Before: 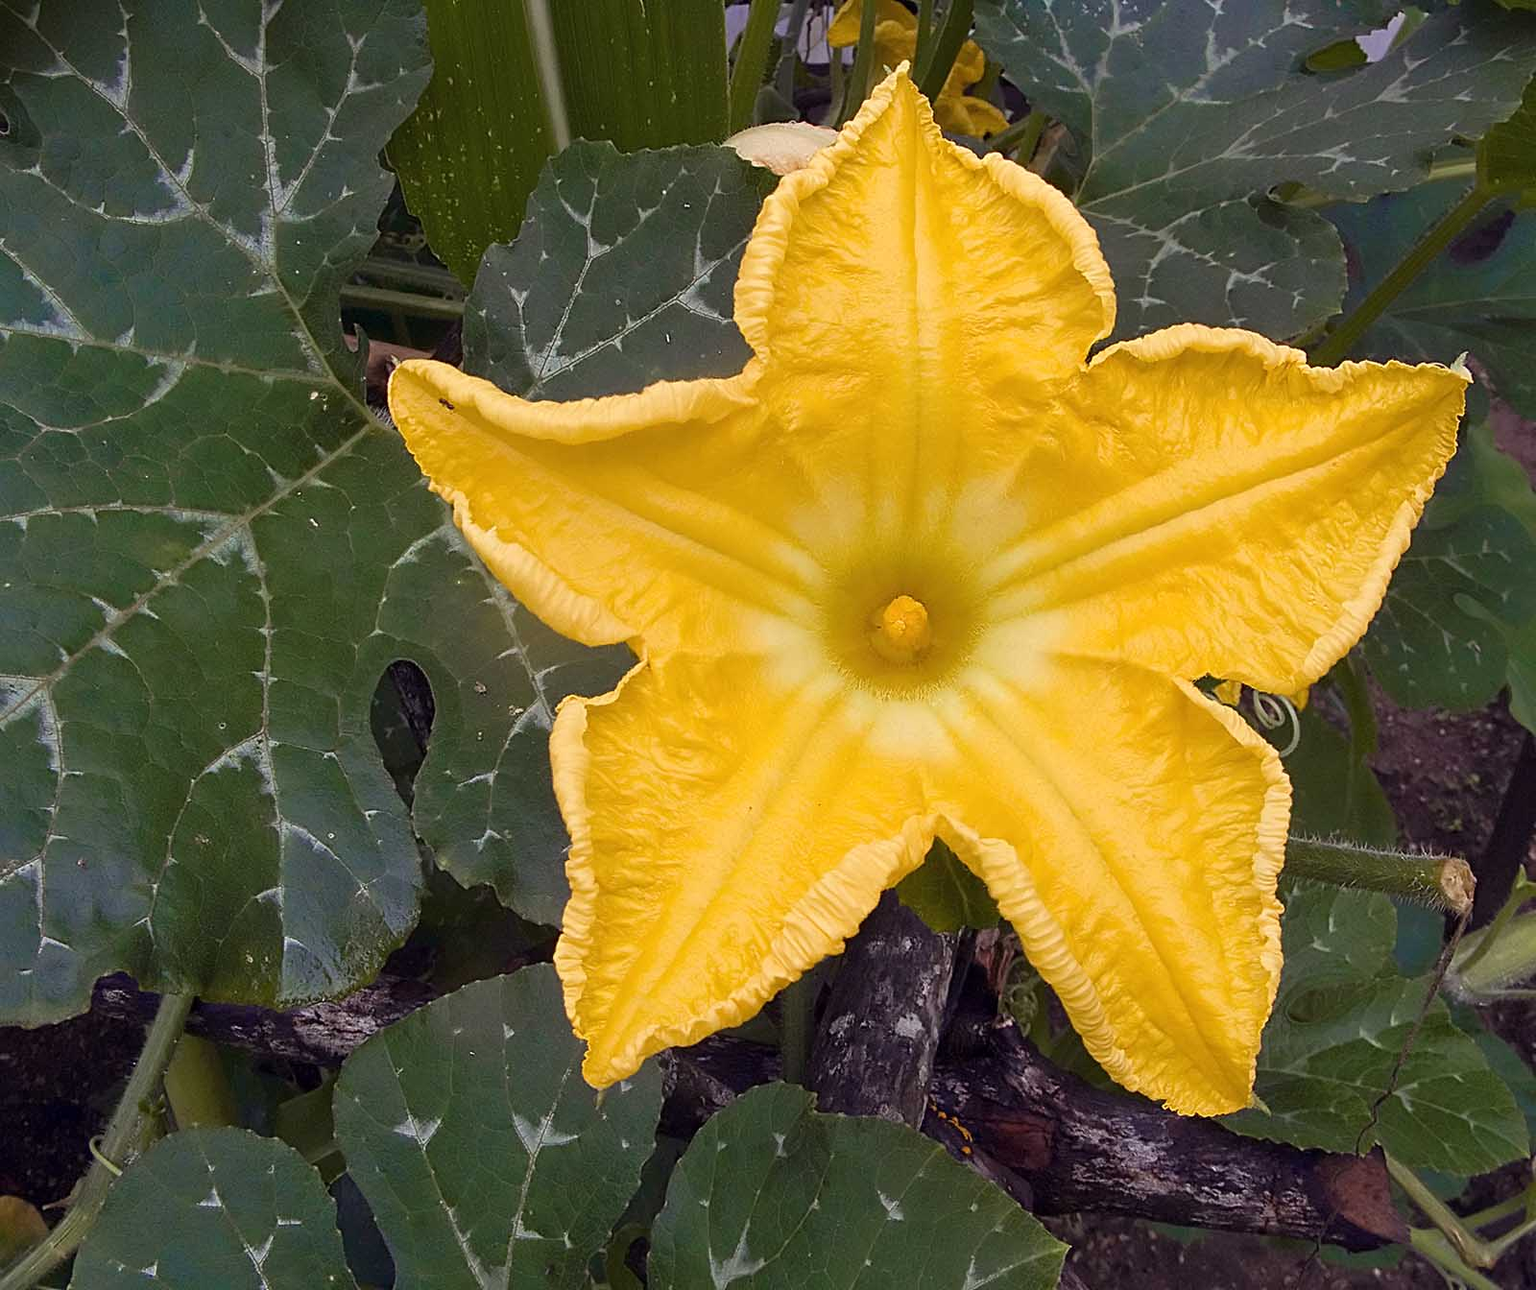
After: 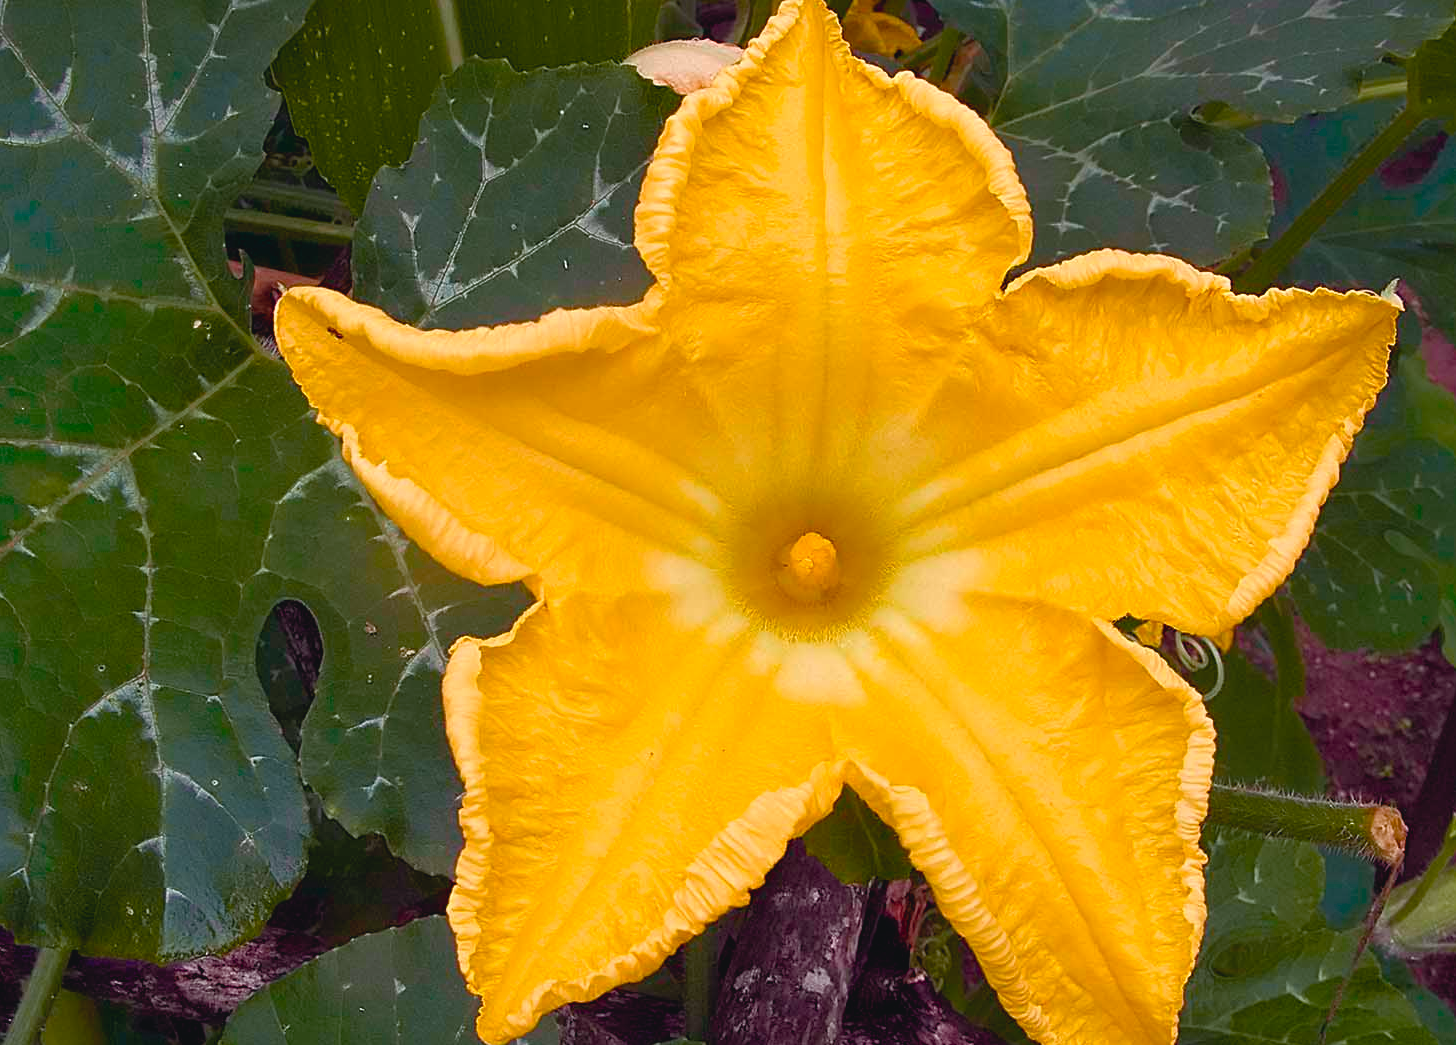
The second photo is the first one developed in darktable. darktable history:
tone curve: curves: ch0 [(0.001, 0.042) (0.128, 0.16) (0.452, 0.42) (0.603, 0.566) (0.754, 0.733) (1, 1)]; ch1 [(0, 0) (0.325, 0.327) (0.412, 0.441) (0.473, 0.466) (0.5, 0.499) (0.549, 0.558) (0.617, 0.625) (0.713, 0.7) (1, 1)]; ch2 [(0, 0) (0.386, 0.397) (0.445, 0.47) (0.505, 0.498) (0.529, 0.524) (0.574, 0.569) (0.652, 0.641) (1, 1)], color space Lab, independent channels, preserve colors none
tone equalizer: on, module defaults
crop: left 8.155%, top 6.611%, bottom 15.385%
color balance rgb: perceptual saturation grading › global saturation 35%, perceptual saturation grading › highlights -30%, perceptual saturation grading › shadows 35%, perceptual brilliance grading › global brilliance 3%, perceptual brilliance grading › highlights -3%, perceptual brilliance grading › shadows 3%
